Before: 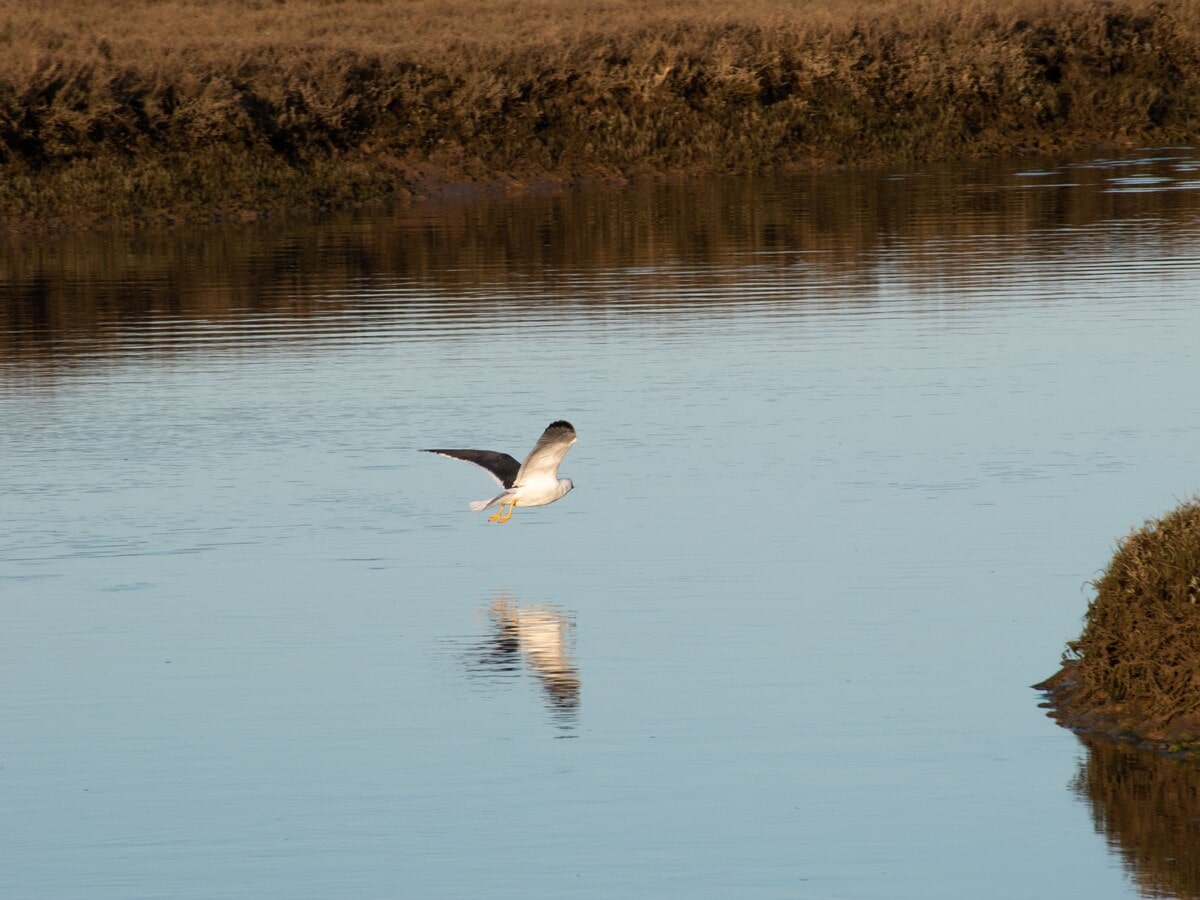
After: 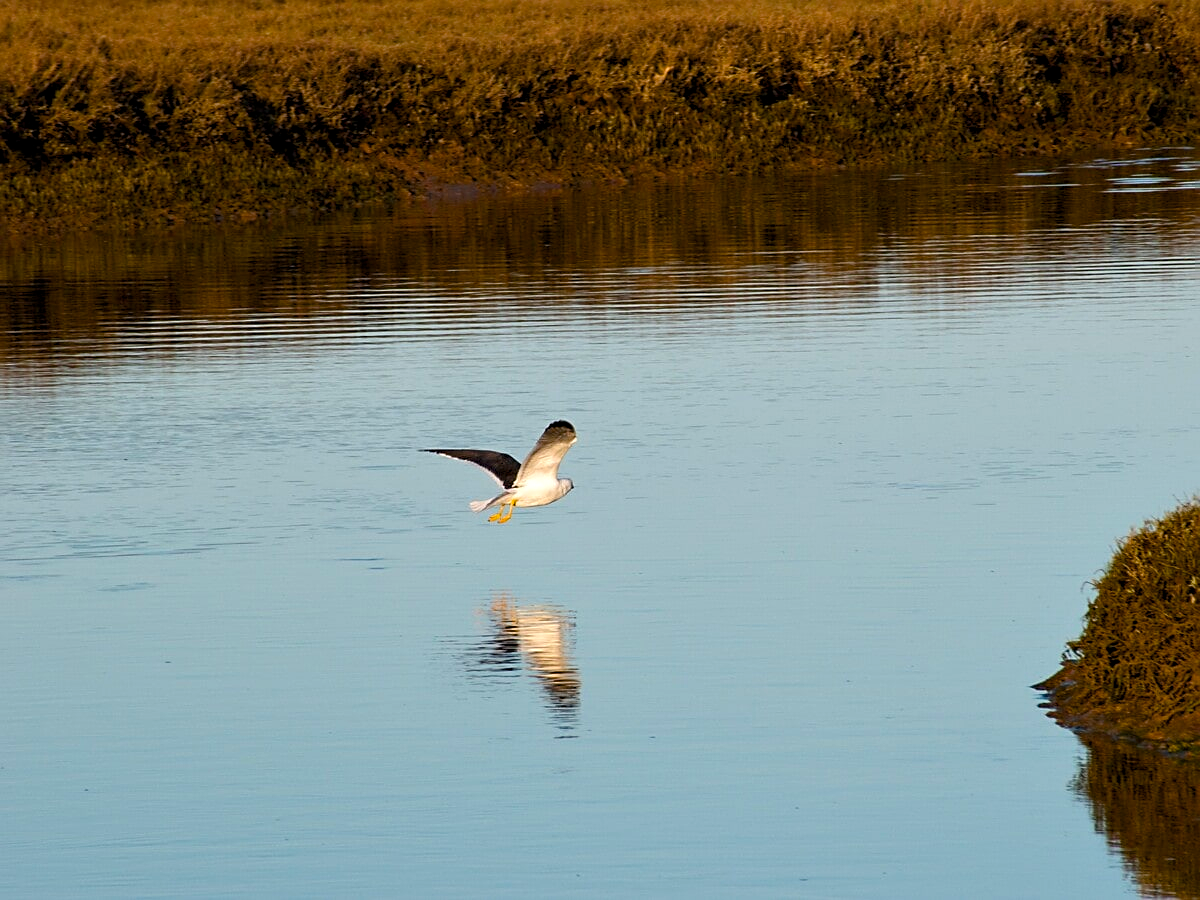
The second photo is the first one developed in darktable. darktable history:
sharpen: on, module defaults
color balance rgb: perceptual saturation grading › global saturation 36.002%, perceptual saturation grading › shadows 34.528%
contrast equalizer: y [[0.6 ×6], [0.55 ×6], [0 ×6], [0 ×6], [0 ×6]], mix 0.313
color correction: highlights b* -0.002
